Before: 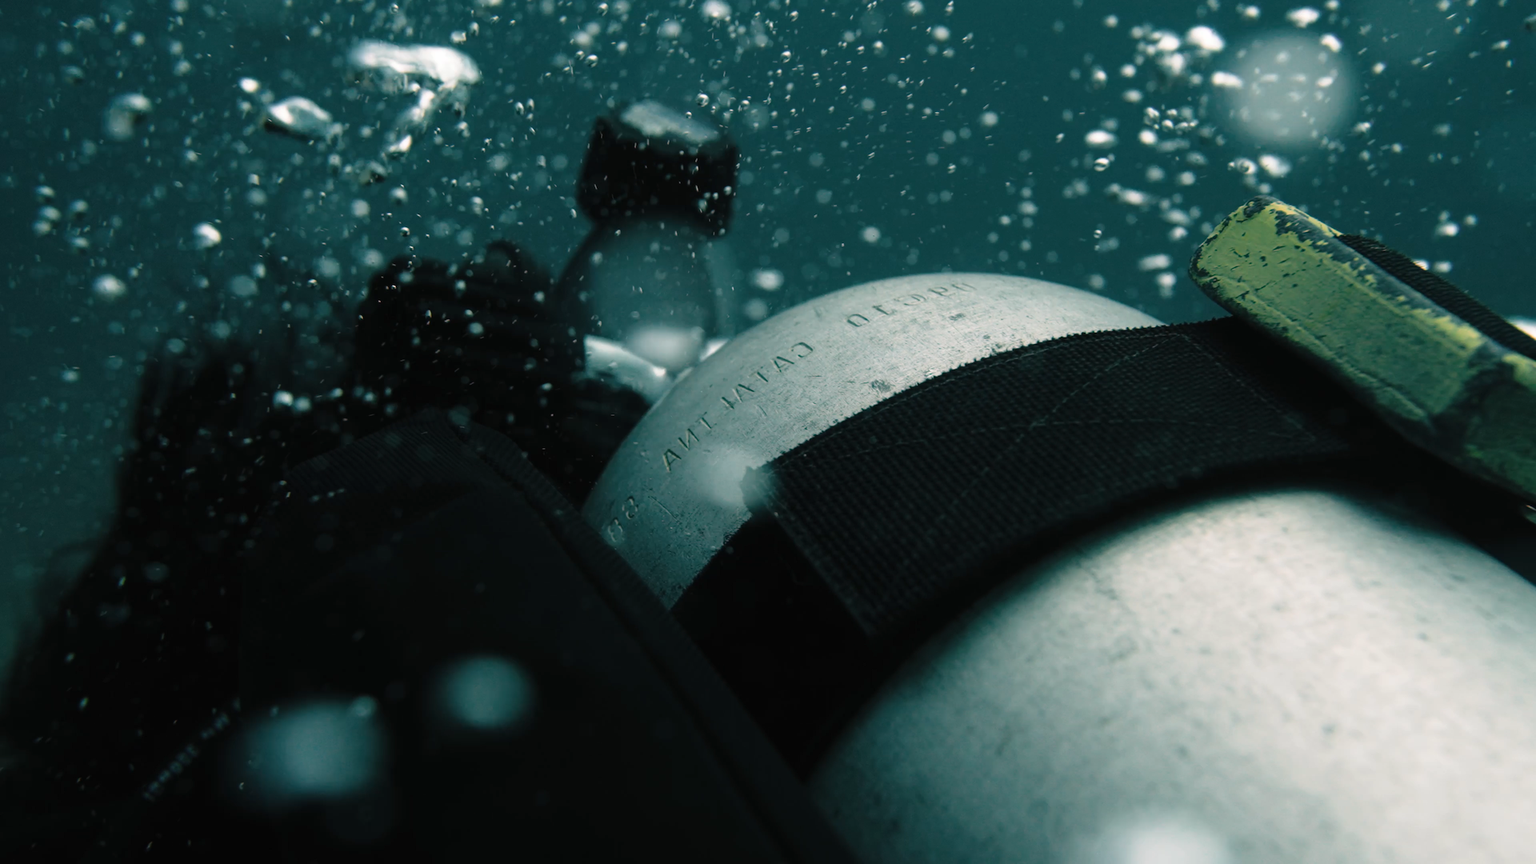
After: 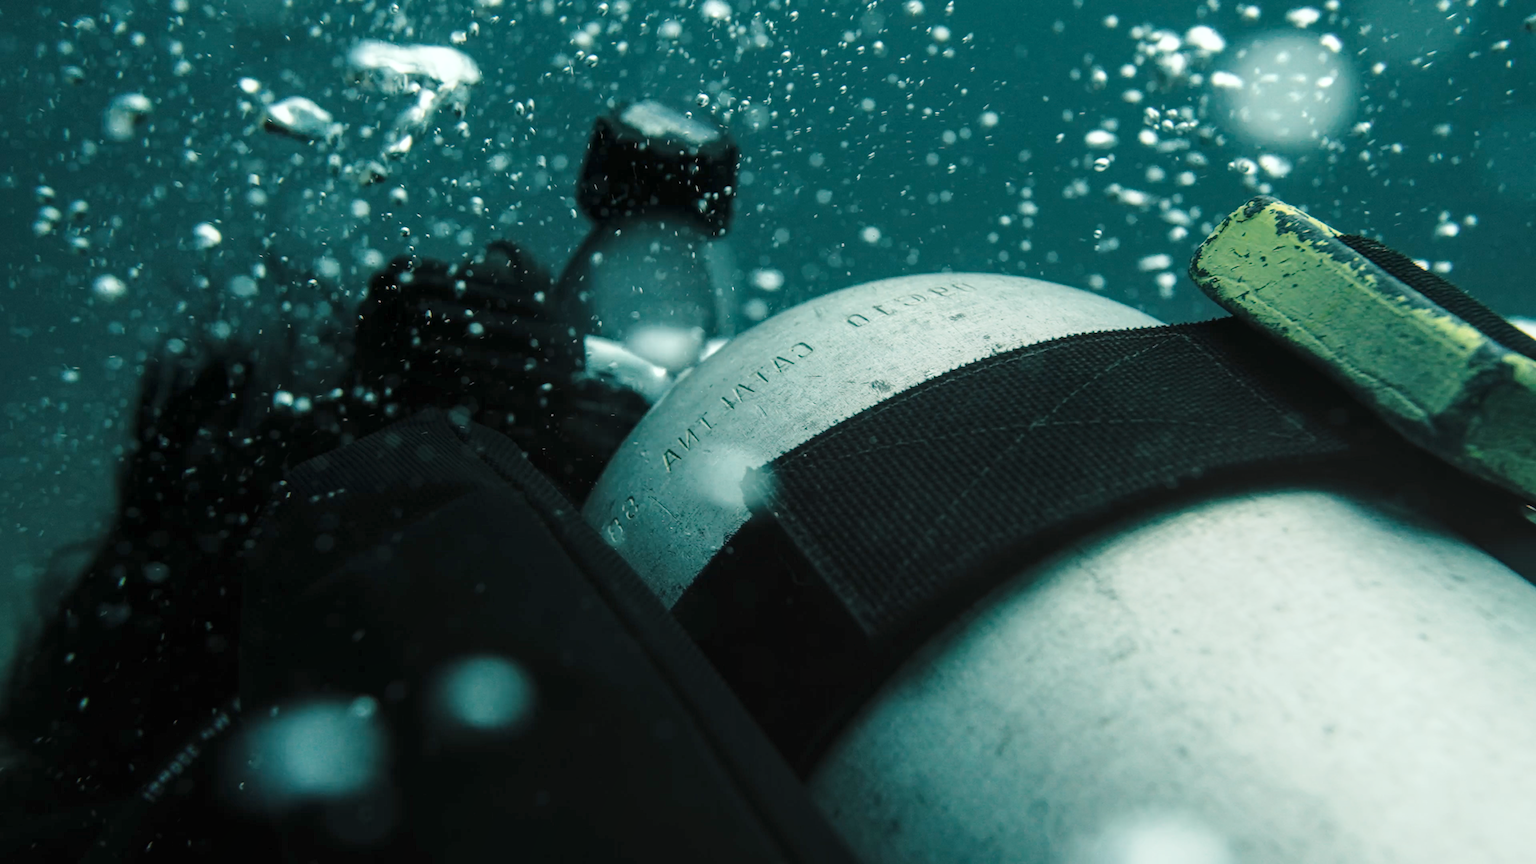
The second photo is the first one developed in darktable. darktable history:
color correction: highlights a* -6.69, highlights b* 0.49
base curve: curves: ch0 [(0, 0) (0.204, 0.334) (0.55, 0.733) (1, 1)], preserve colors none
local contrast: on, module defaults
